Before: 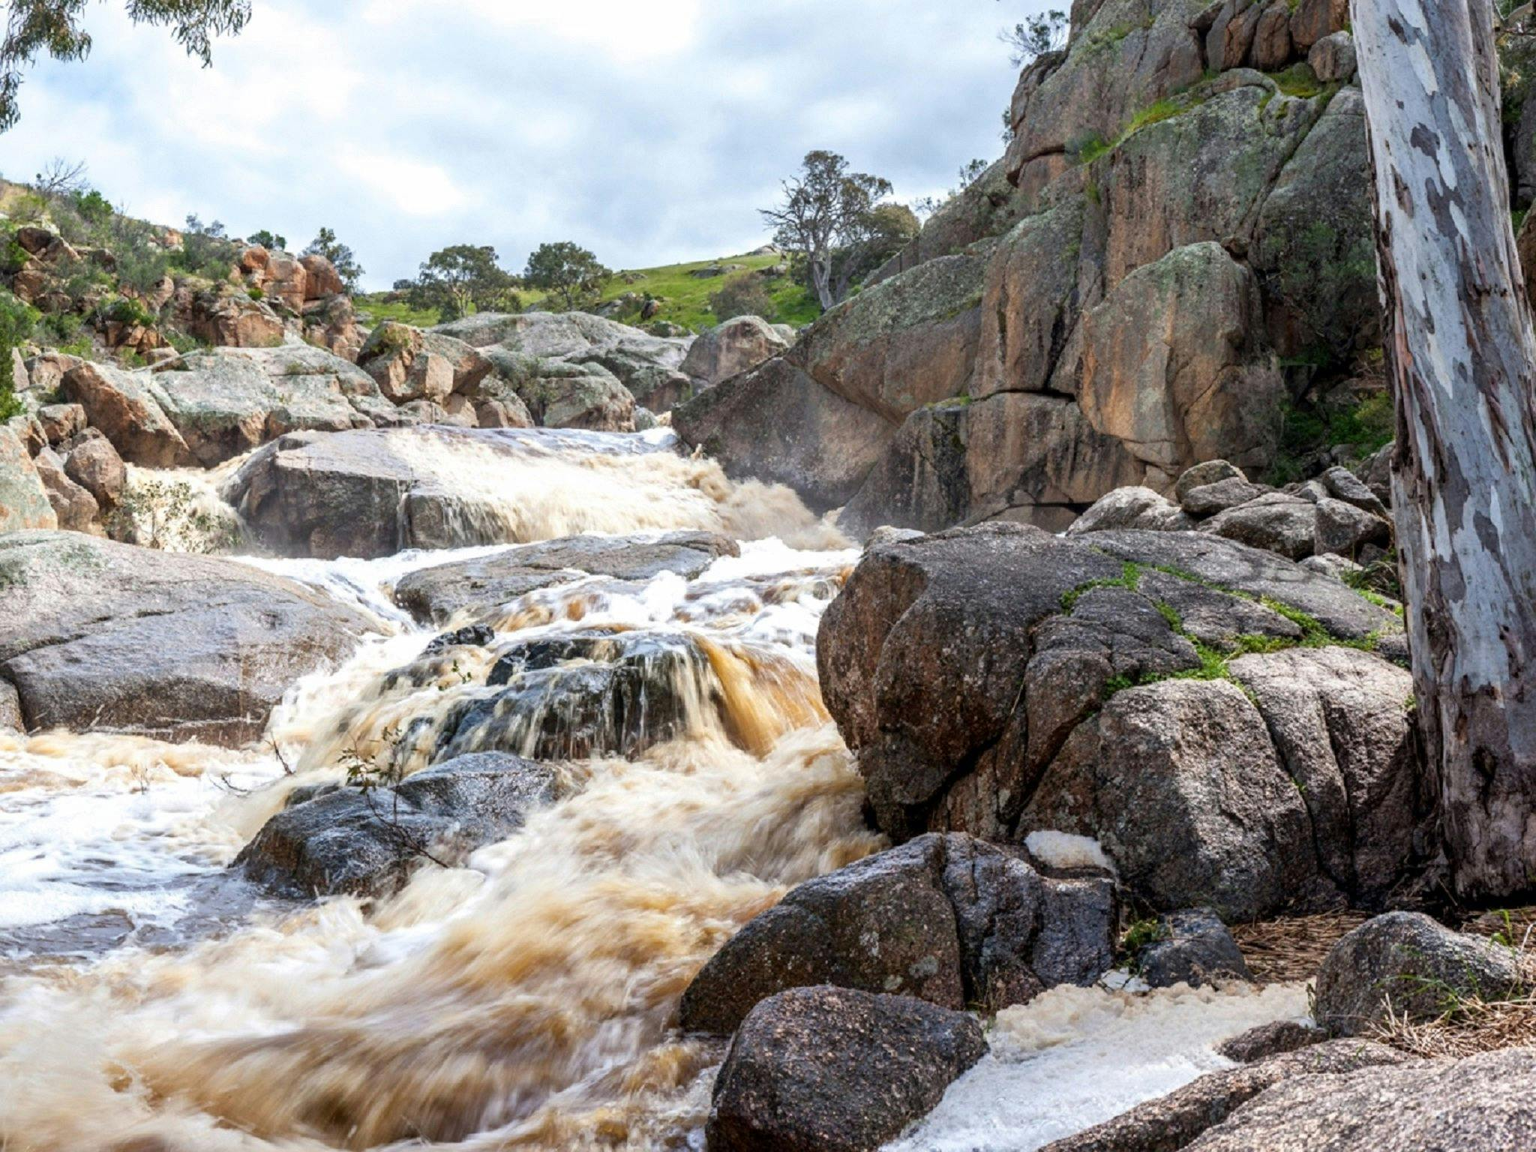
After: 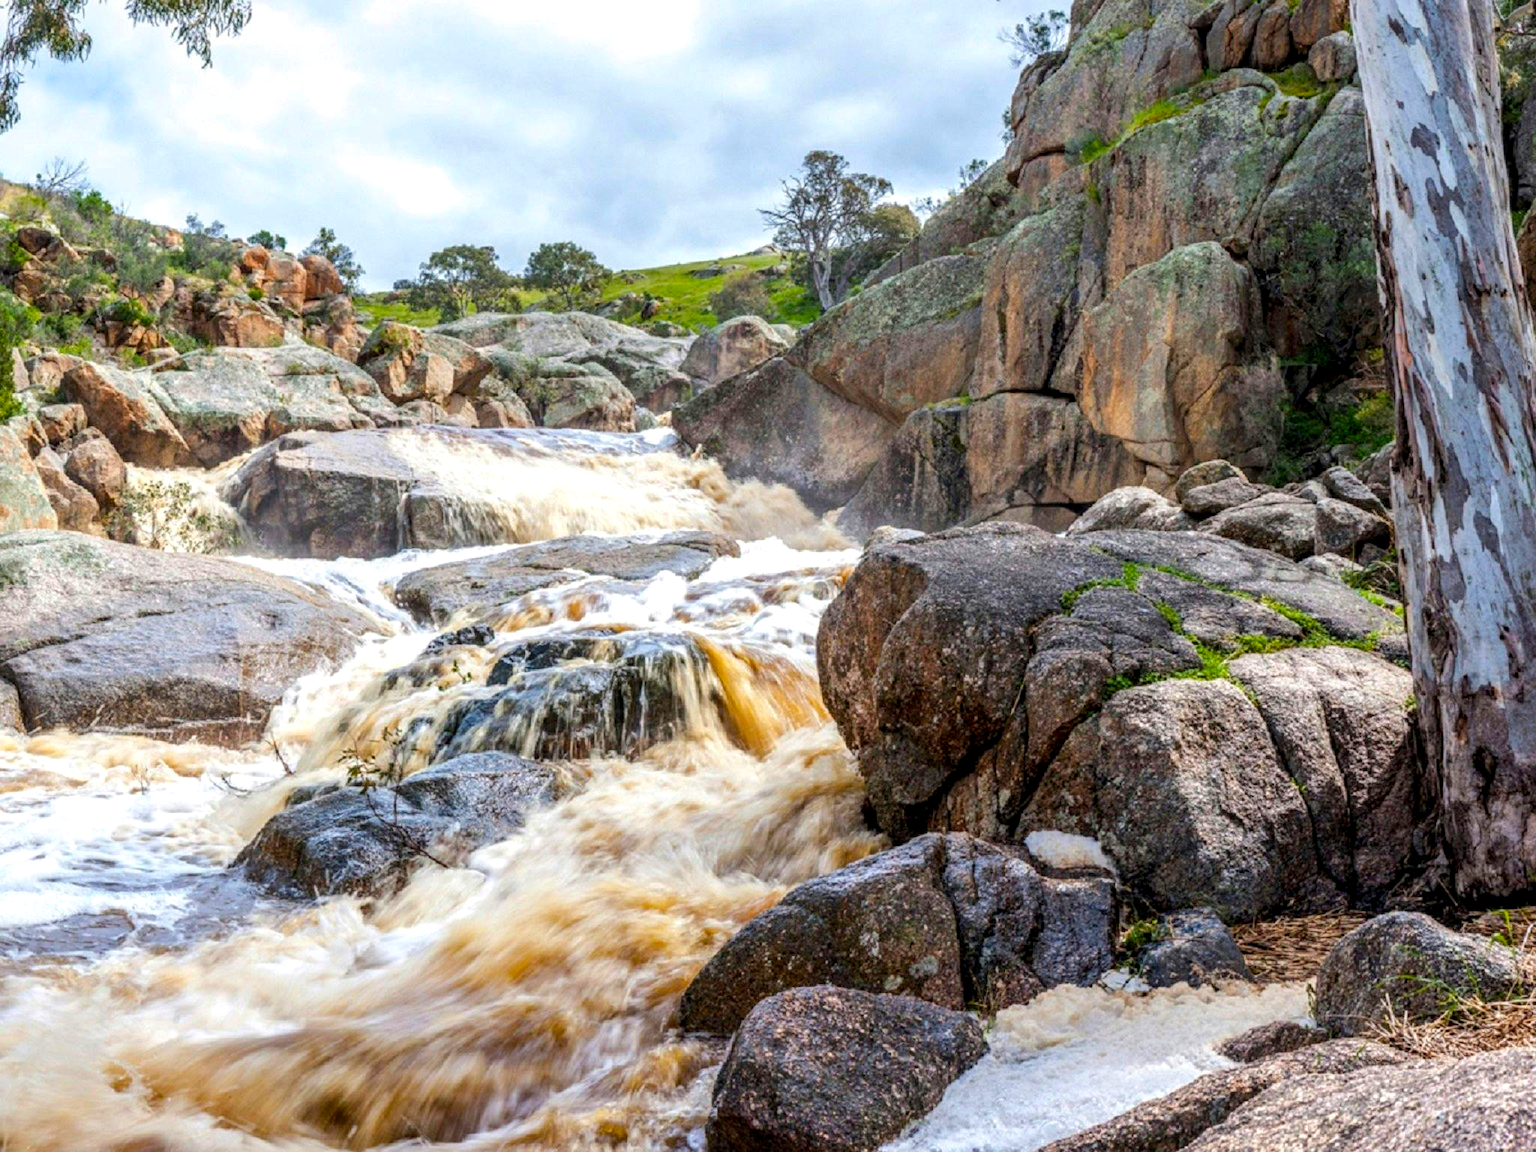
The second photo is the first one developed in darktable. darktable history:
local contrast: on, module defaults
color balance rgb: perceptual saturation grading › global saturation 25%, perceptual brilliance grading › mid-tones 10%, perceptual brilliance grading › shadows 15%, global vibrance 20%
